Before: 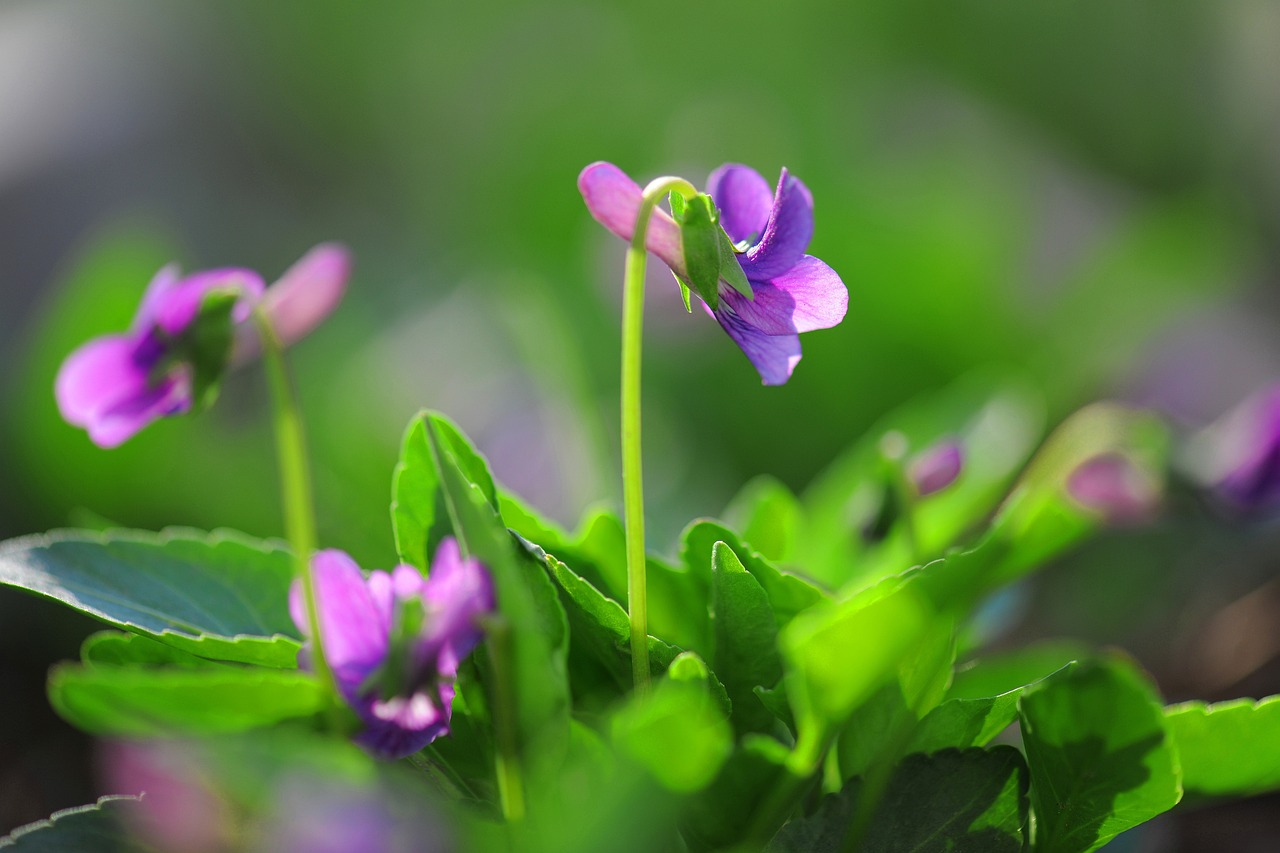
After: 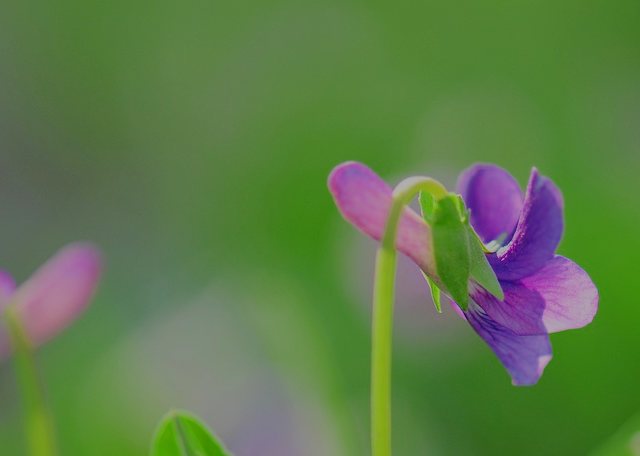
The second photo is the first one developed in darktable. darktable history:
local contrast: mode bilateral grid, contrast 20, coarseness 50, detail 120%, midtone range 0.2
filmic rgb: black relative exposure -14 EV, white relative exposure 8 EV, threshold 3 EV, hardness 3.74, latitude 50%, contrast 0.5, color science v5 (2021), contrast in shadows safe, contrast in highlights safe, enable highlight reconstruction true
crop: left 19.556%, right 30.401%, bottom 46.458%
